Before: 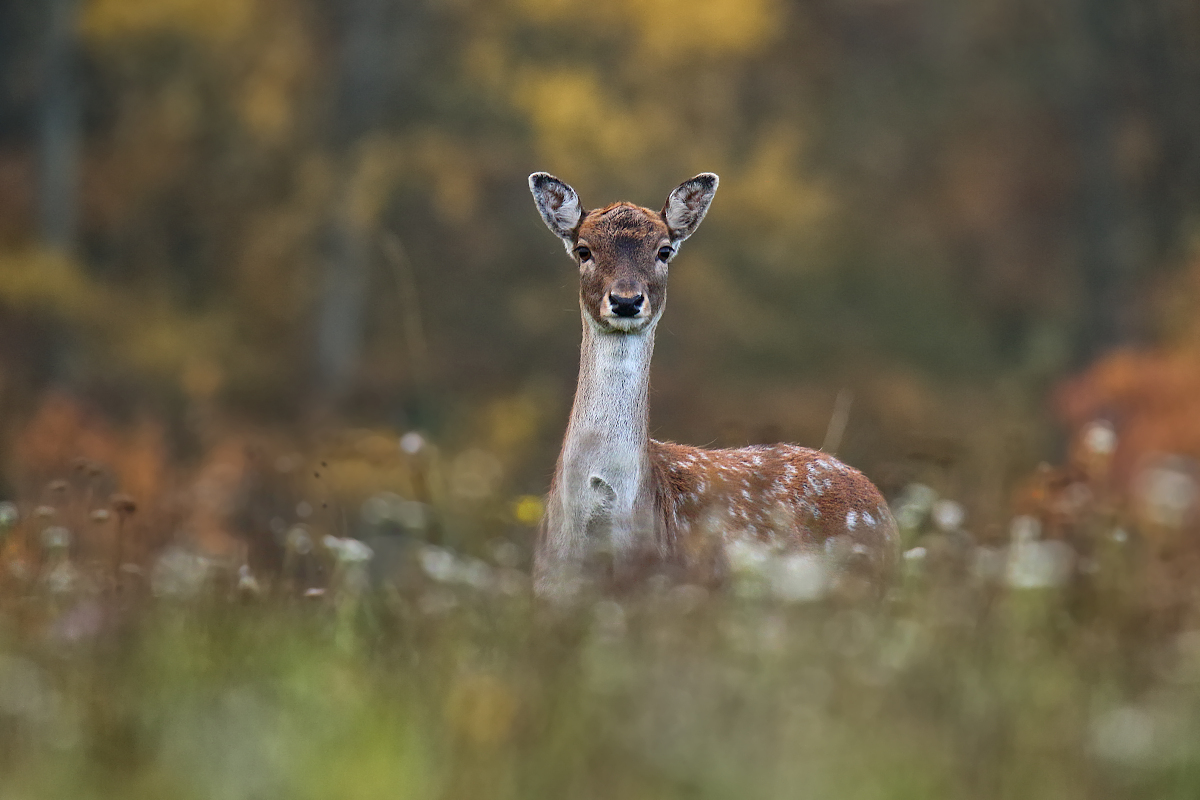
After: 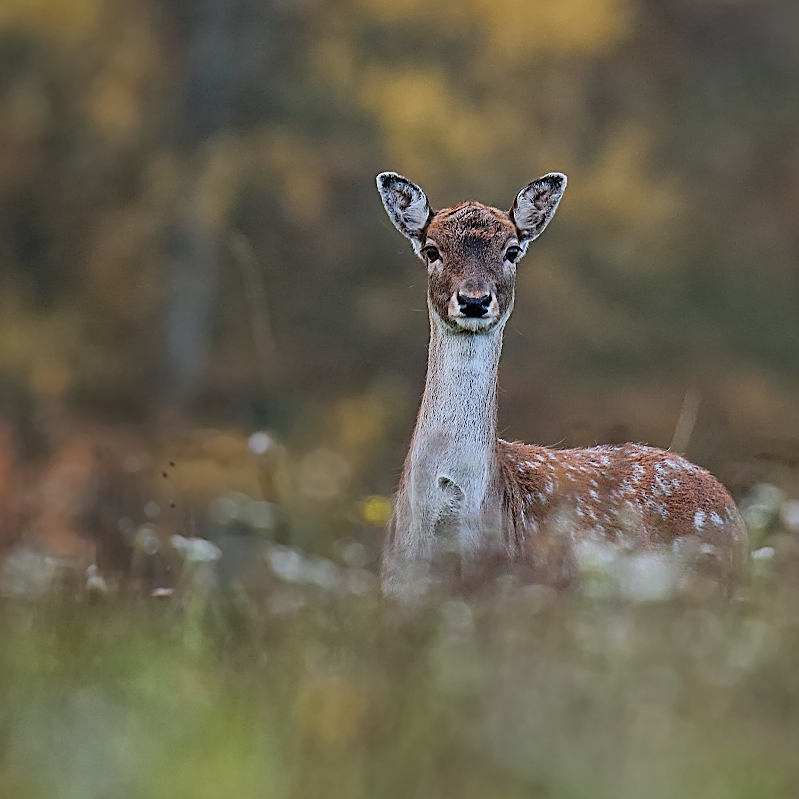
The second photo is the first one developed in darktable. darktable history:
color correction: highlights a* -0.772, highlights b* -8.92
crop and rotate: left 12.673%, right 20.66%
sharpen: amount 0.901
filmic rgb: hardness 4.17, contrast 0.921
